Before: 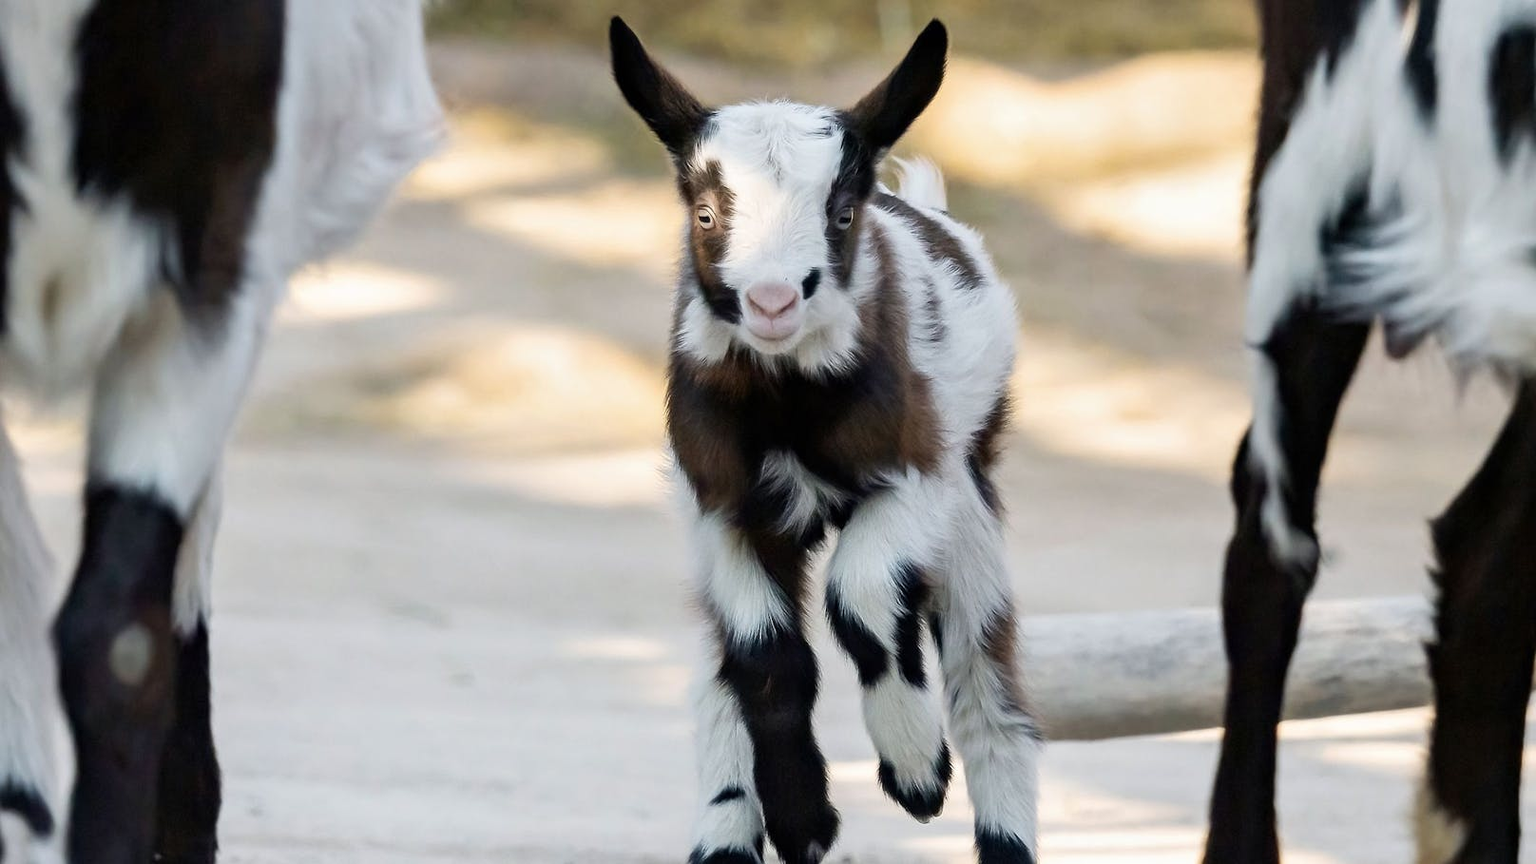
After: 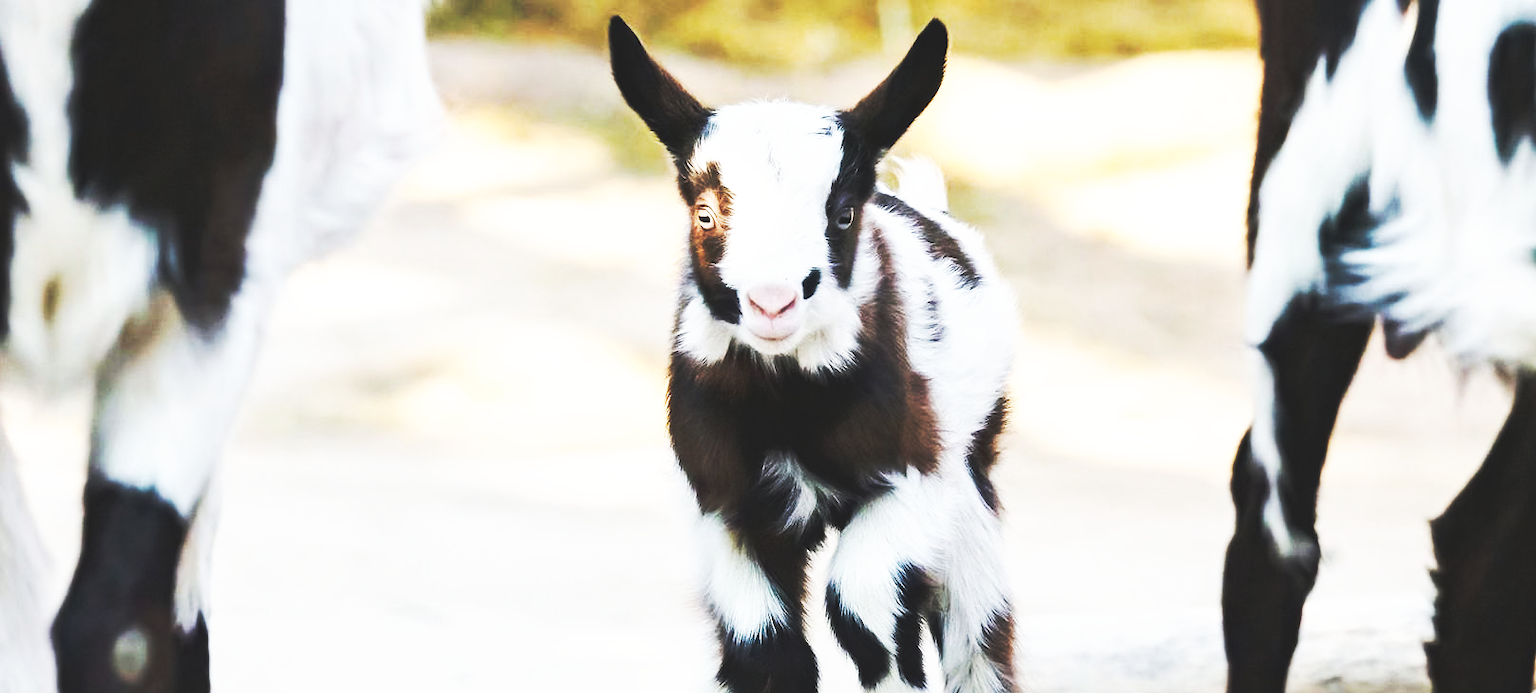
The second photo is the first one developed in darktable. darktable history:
crop: bottom 19.644%
tone equalizer: -7 EV 0.18 EV, -6 EV 0.12 EV, -5 EV 0.08 EV, -4 EV 0.04 EV, -2 EV -0.02 EV, -1 EV -0.04 EV, +0 EV -0.06 EV, luminance estimator HSV value / RGB max
base curve: curves: ch0 [(0, 0.015) (0.085, 0.116) (0.134, 0.298) (0.19, 0.545) (0.296, 0.764) (0.599, 0.982) (1, 1)], preserve colors none
